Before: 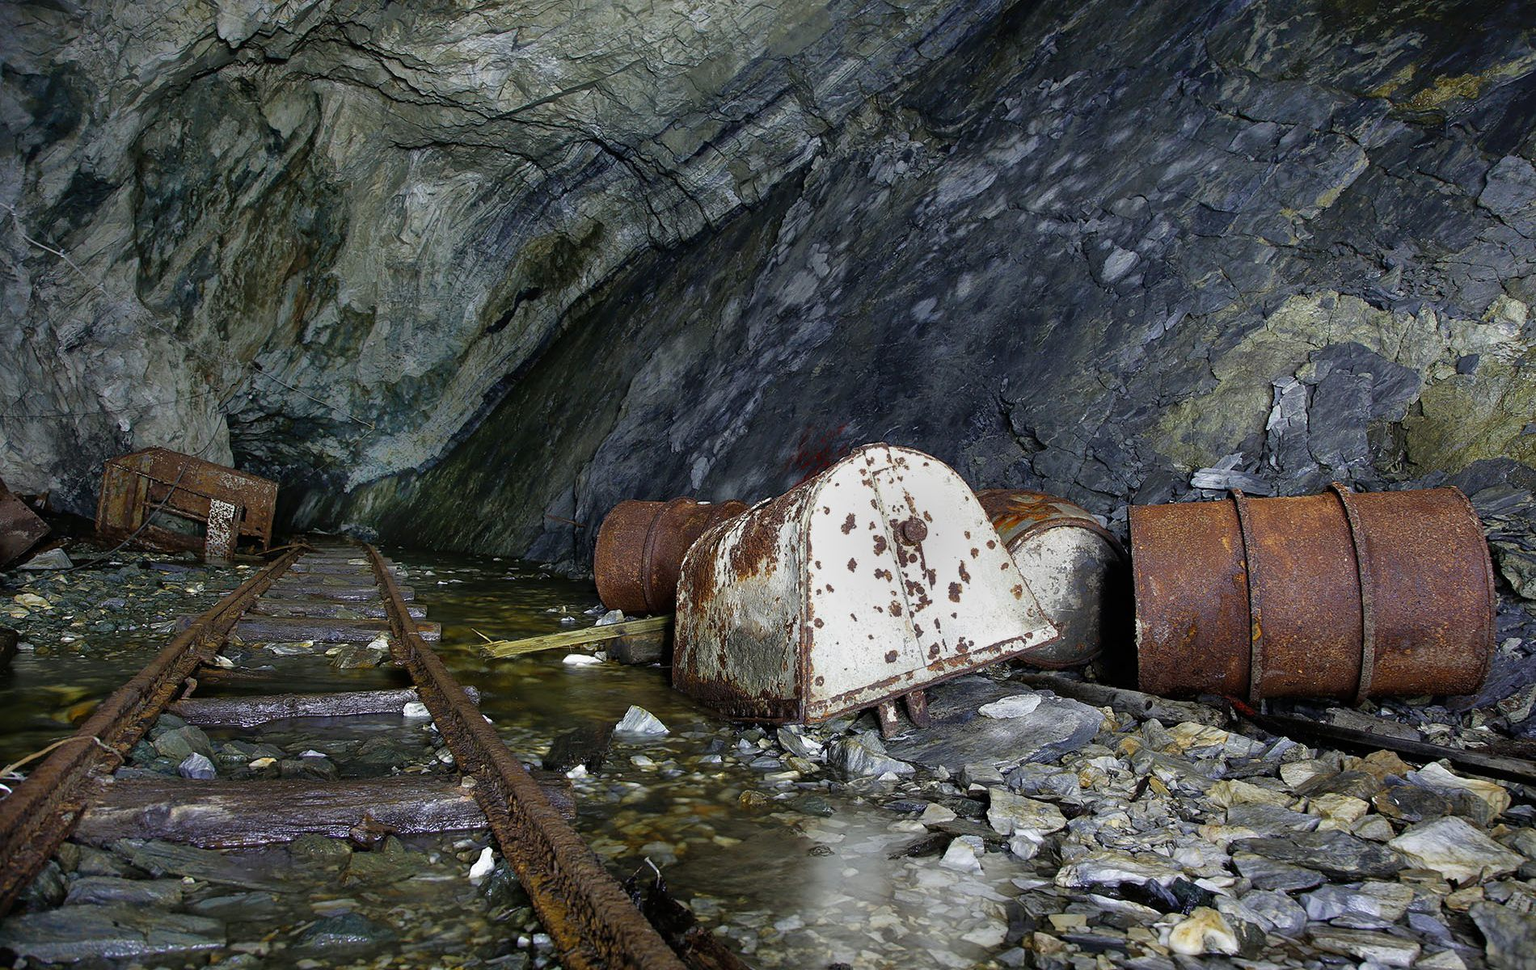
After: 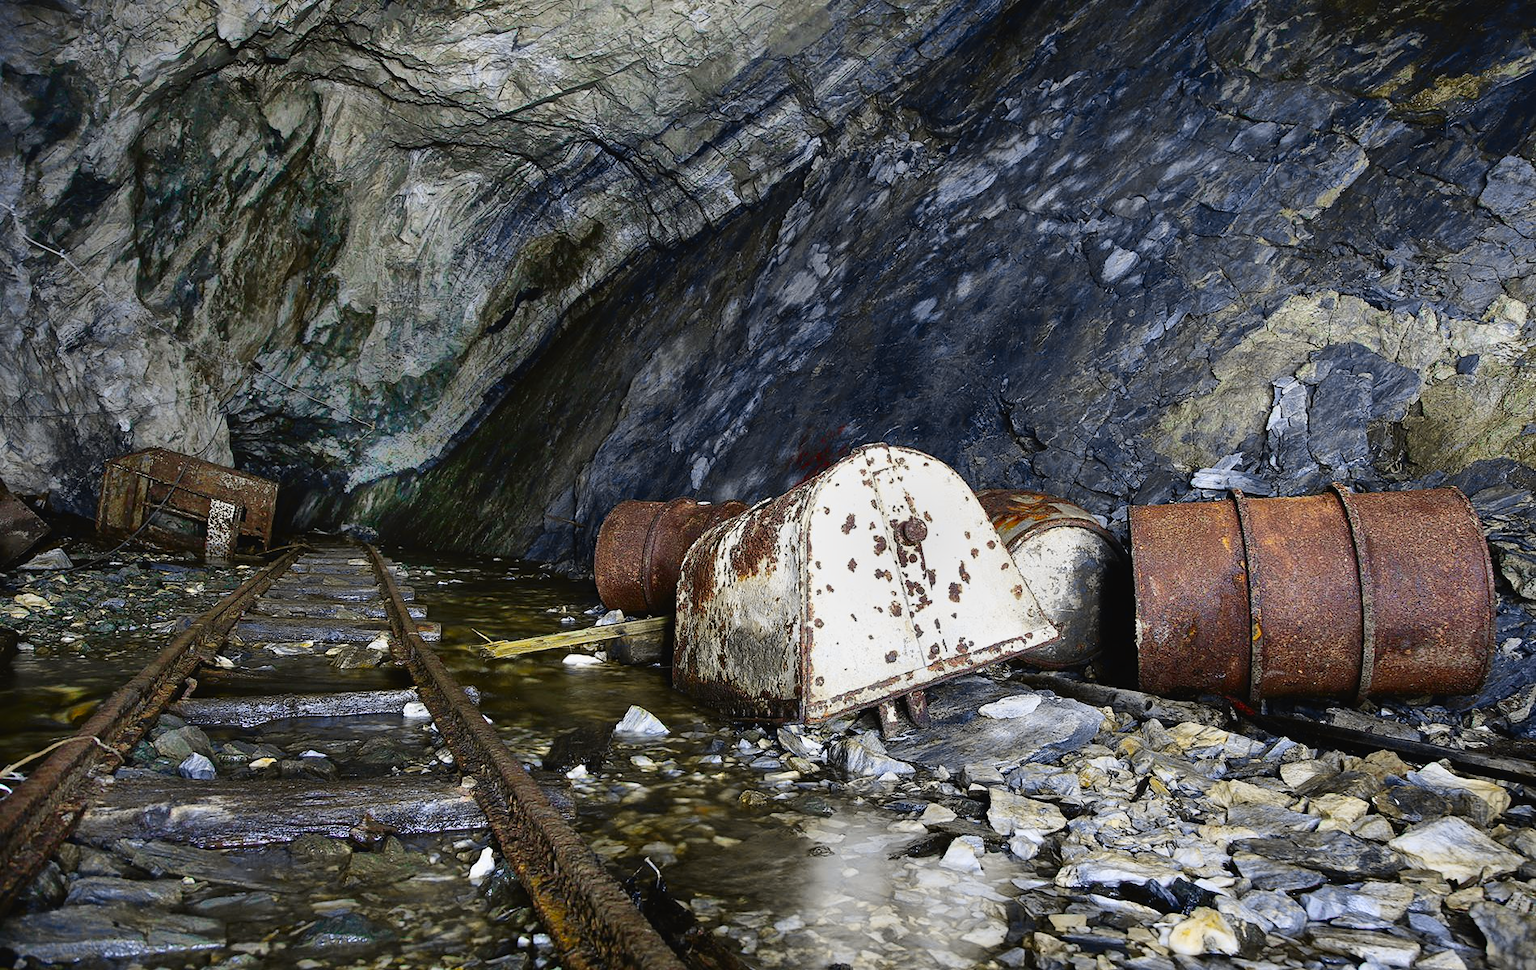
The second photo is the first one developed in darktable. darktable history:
tone curve: curves: ch0 [(0, 0.023) (0.103, 0.087) (0.277, 0.28) (0.46, 0.554) (0.569, 0.68) (0.735, 0.843) (0.994, 0.984)]; ch1 [(0, 0) (0.324, 0.285) (0.456, 0.438) (0.488, 0.497) (0.512, 0.503) (0.535, 0.535) (0.599, 0.606) (0.715, 0.738) (1, 1)]; ch2 [(0, 0) (0.369, 0.388) (0.449, 0.431) (0.478, 0.471) (0.502, 0.503) (0.55, 0.553) (0.603, 0.602) (0.656, 0.713) (1, 1)], color space Lab, independent channels, preserve colors none
